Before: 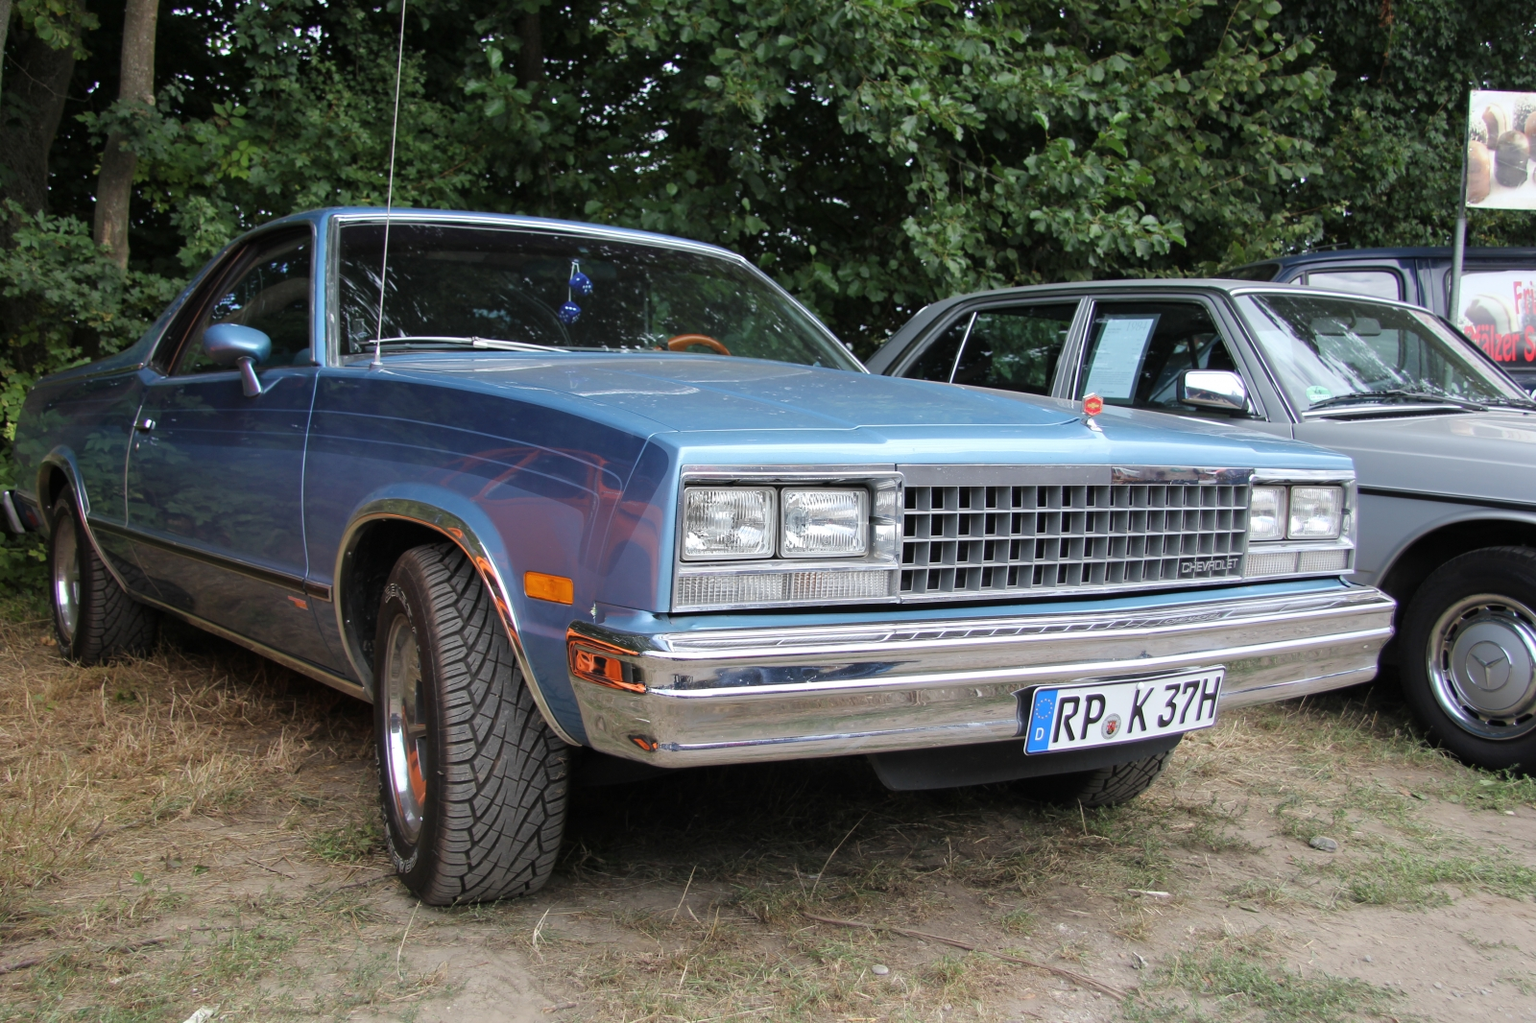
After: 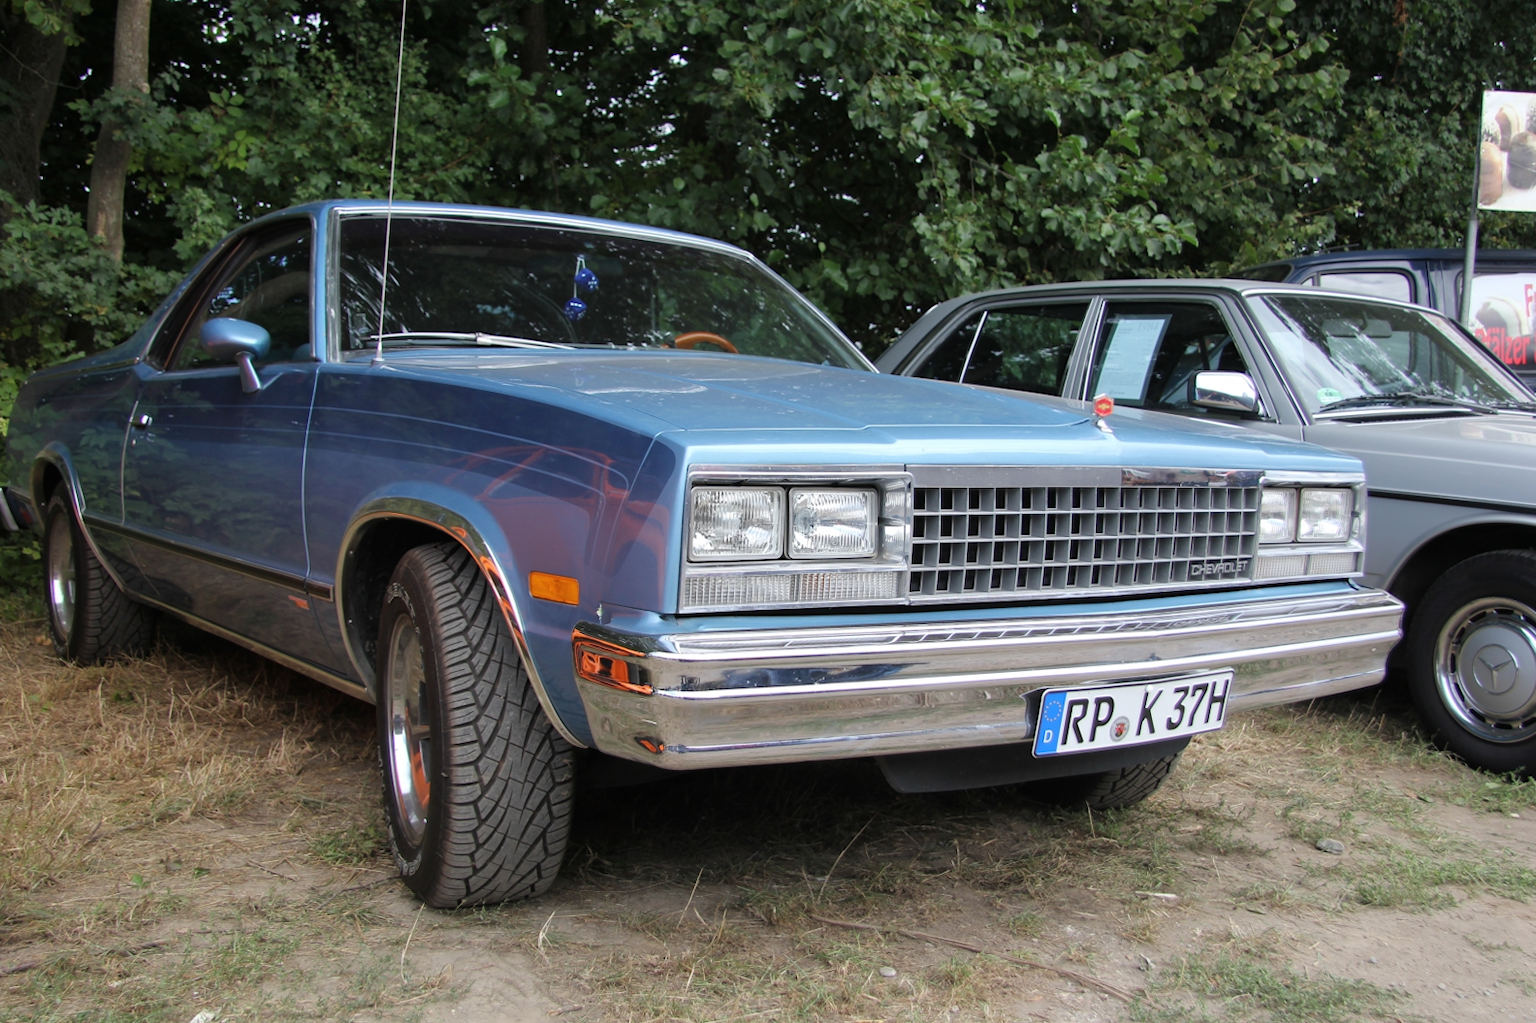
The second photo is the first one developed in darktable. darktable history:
rotate and perspective: rotation 0.174°, lens shift (vertical) 0.013, lens shift (horizontal) 0.019, shear 0.001, automatic cropping original format, crop left 0.007, crop right 0.991, crop top 0.016, crop bottom 0.997
white balance: emerald 1
